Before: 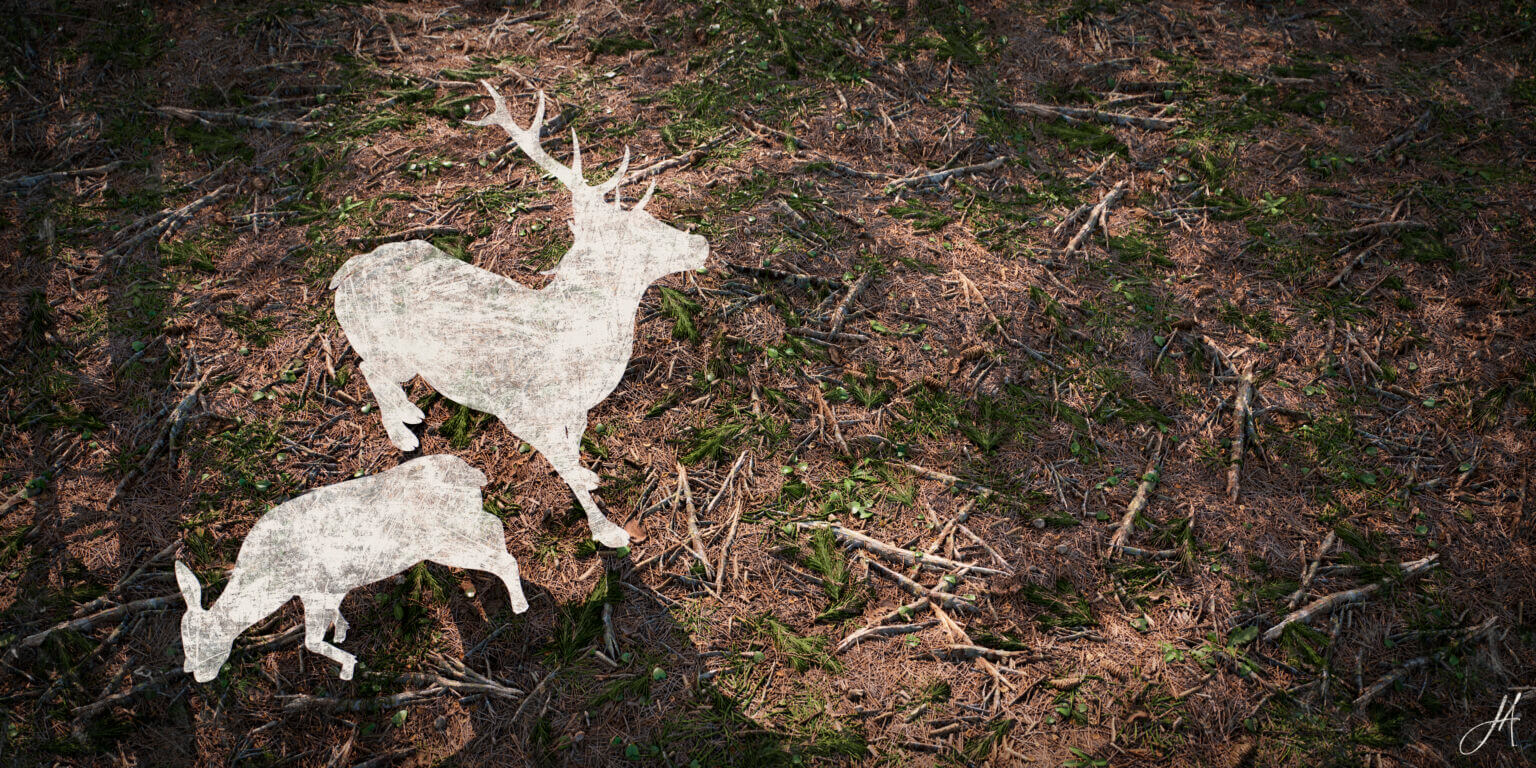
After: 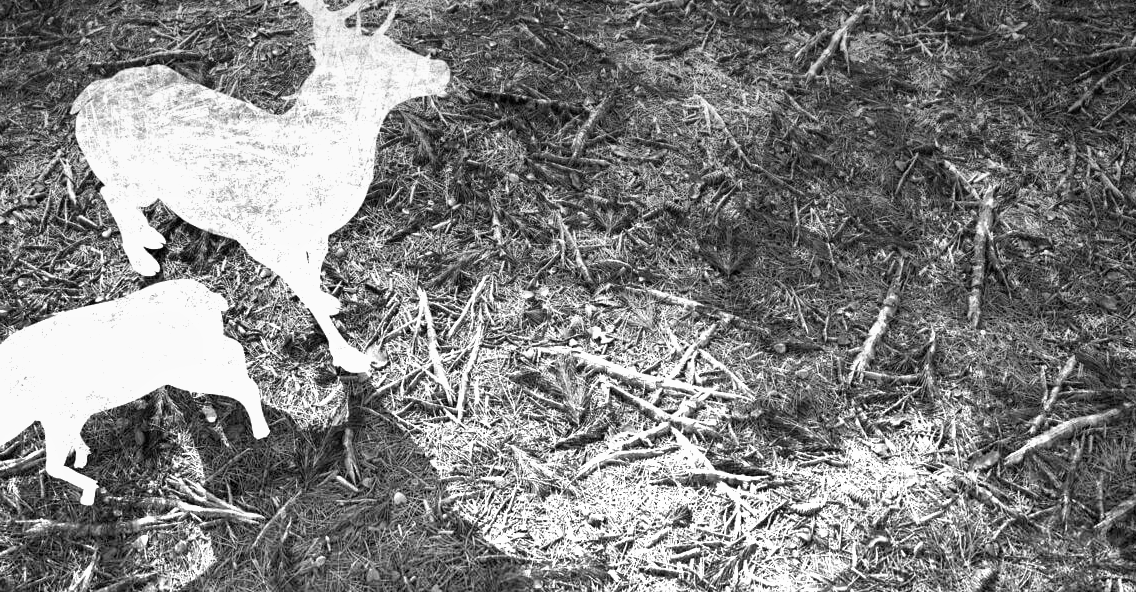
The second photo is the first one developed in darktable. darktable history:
crop: left 16.871%, top 22.857%, right 9.116%
monochrome: a 32, b 64, size 2.3
graduated density: density -3.9 EV
shadows and highlights: low approximation 0.01, soften with gaussian
